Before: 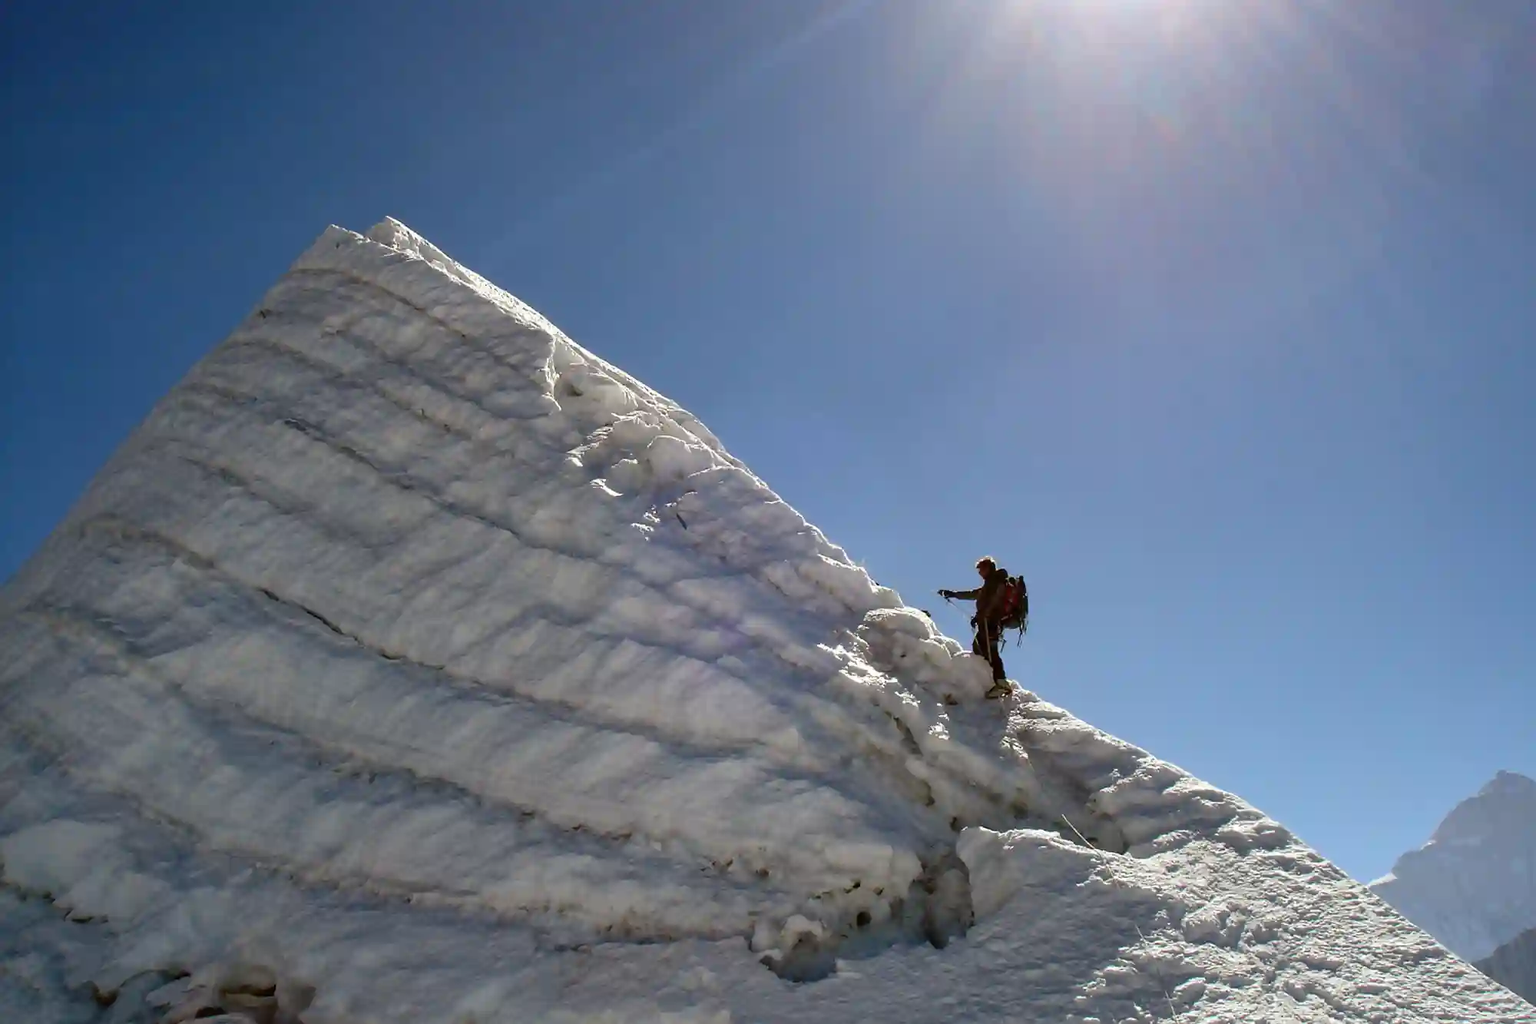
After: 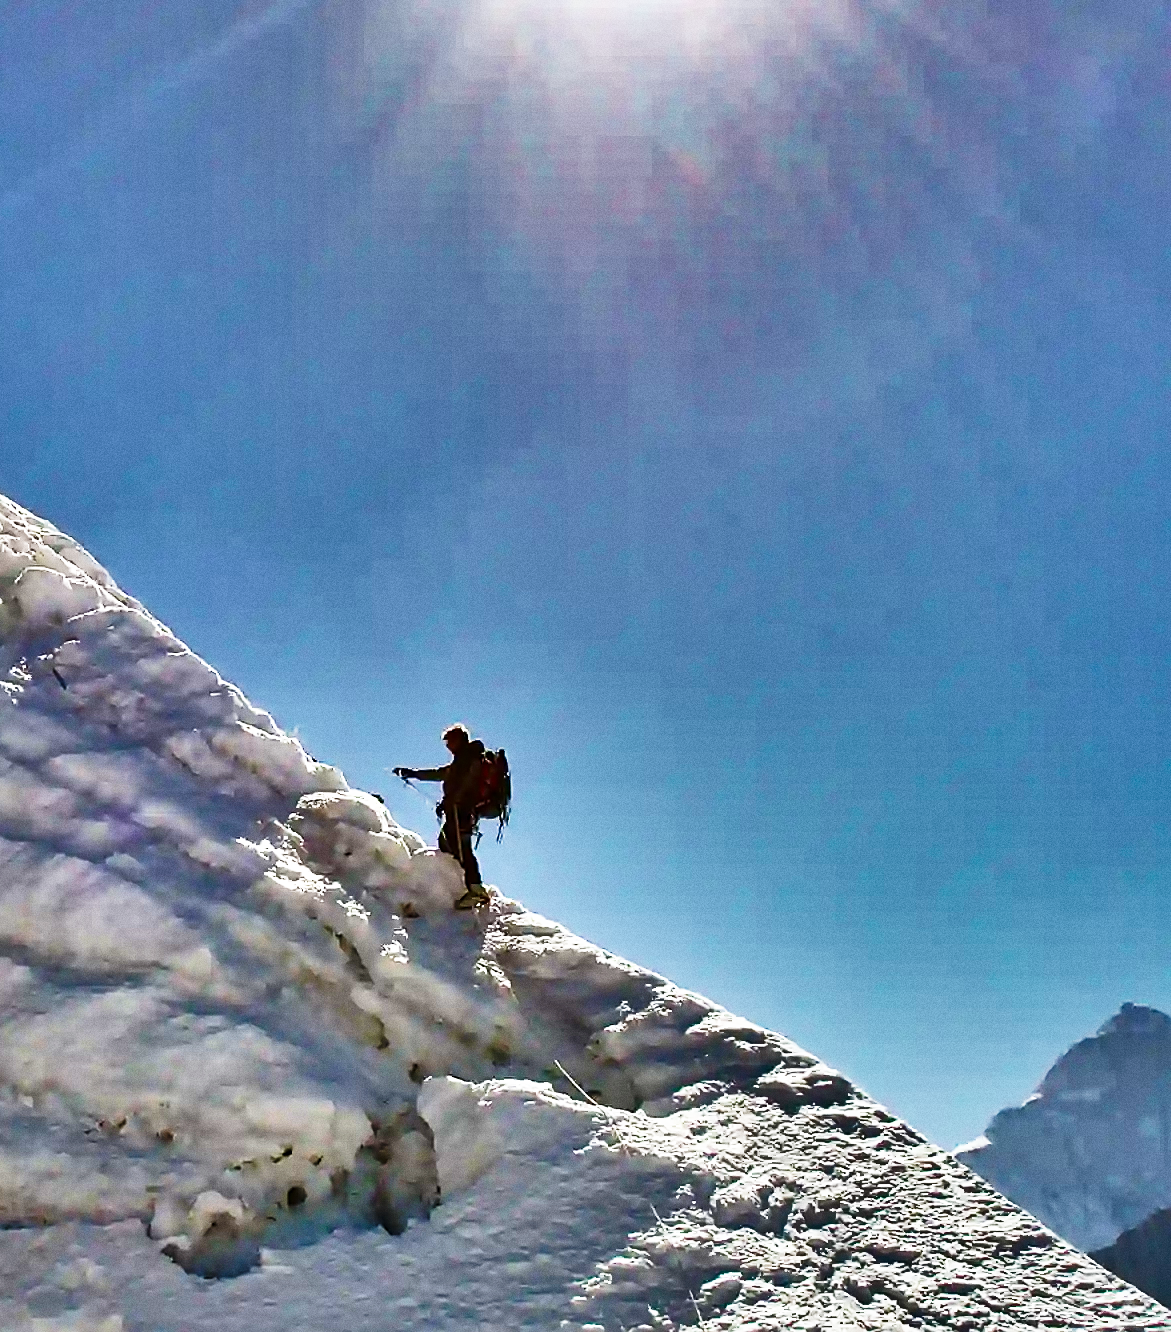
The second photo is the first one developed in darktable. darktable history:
shadows and highlights: shadows 20.91, highlights -82.73, soften with gaussian
velvia: on, module defaults
sharpen: on, module defaults
base curve: curves: ch0 [(0, 0) (0.026, 0.03) (0.109, 0.232) (0.351, 0.748) (0.669, 0.968) (1, 1)], preserve colors none
grain: coarseness 0.09 ISO
crop: left 41.402%
